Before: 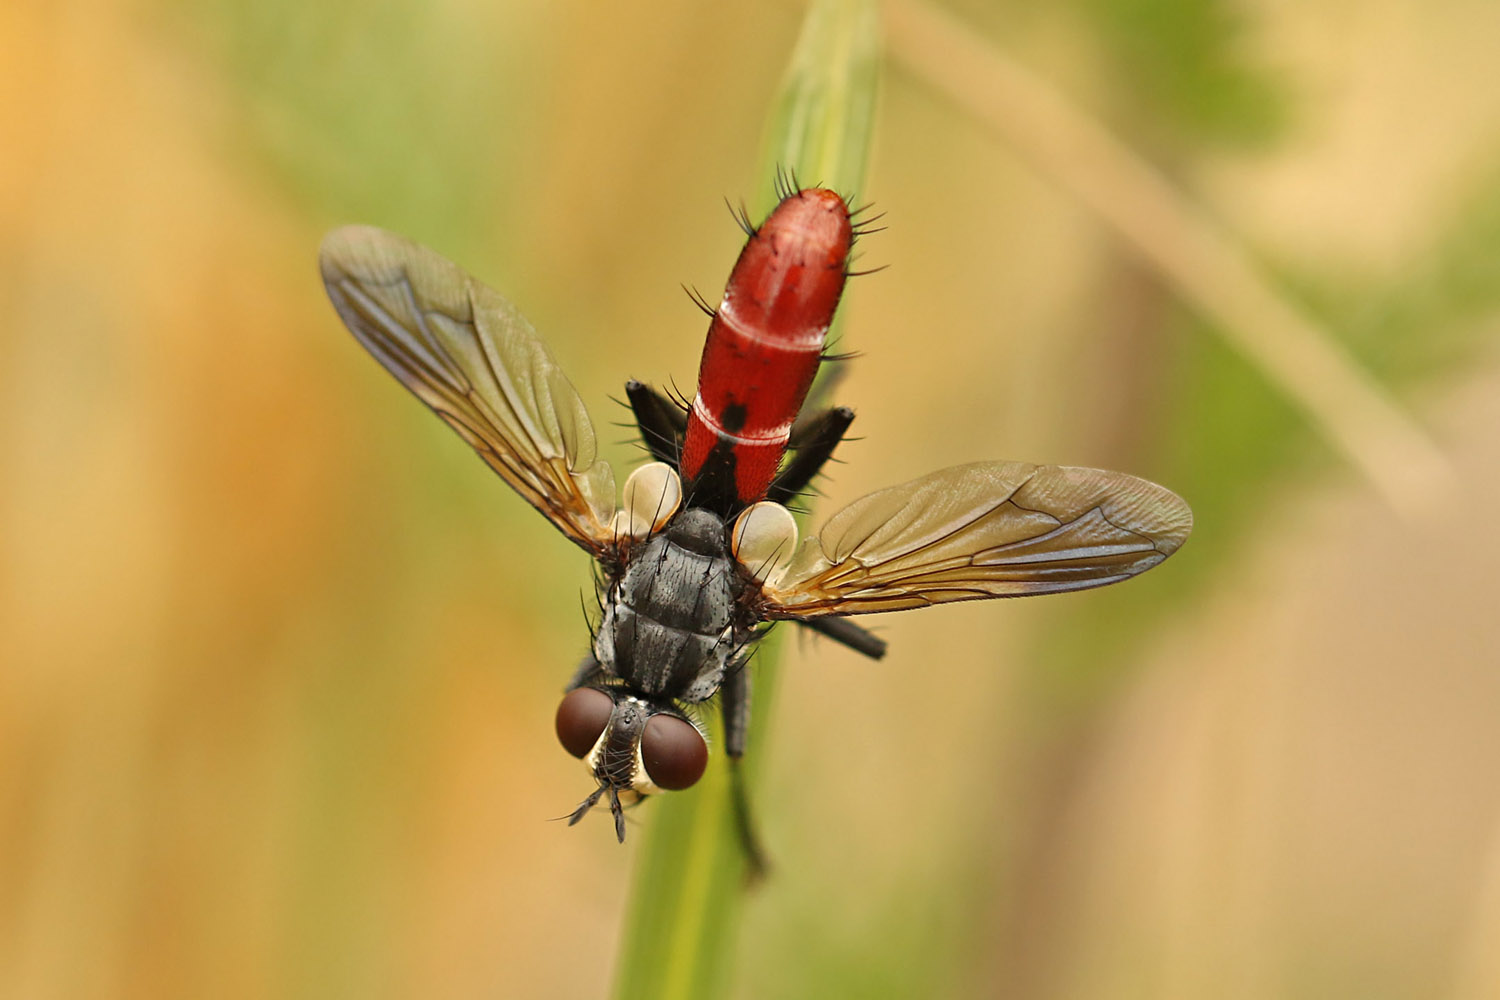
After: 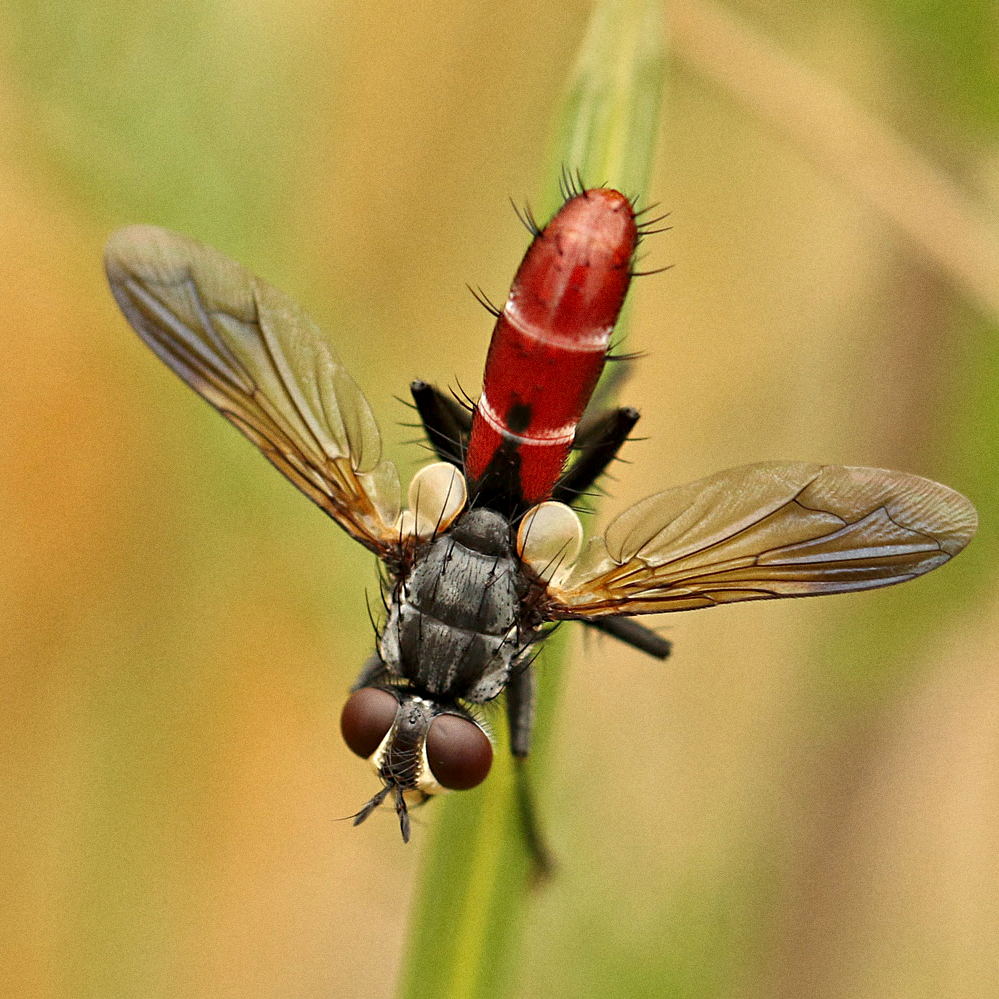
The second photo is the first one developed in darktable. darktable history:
grain: coarseness 3.21 ISO
contrast equalizer: octaves 7, y [[0.6 ×6], [0.55 ×6], [0 ×6], [0 ×6], [0 ×6]], mix 0.3
crop and rotate: left 14.436%, right 18.898%
